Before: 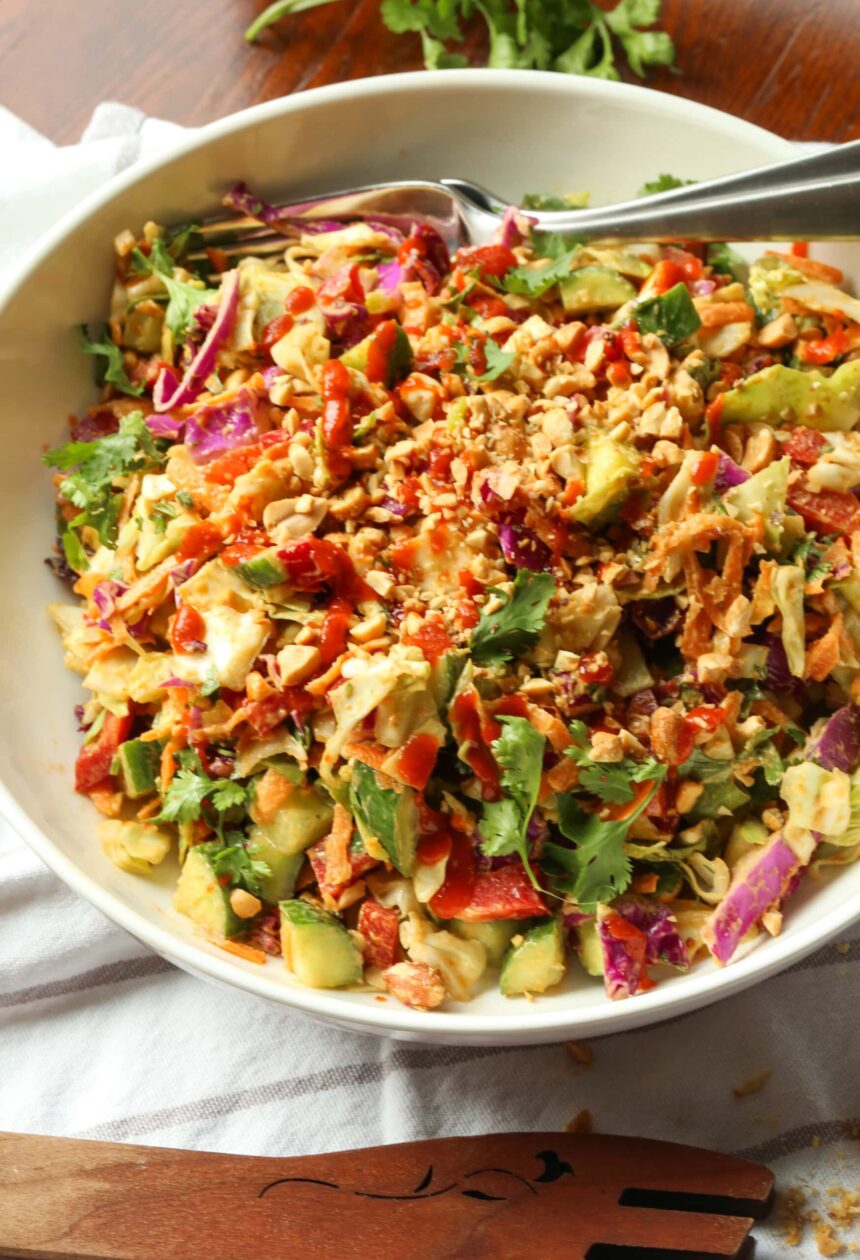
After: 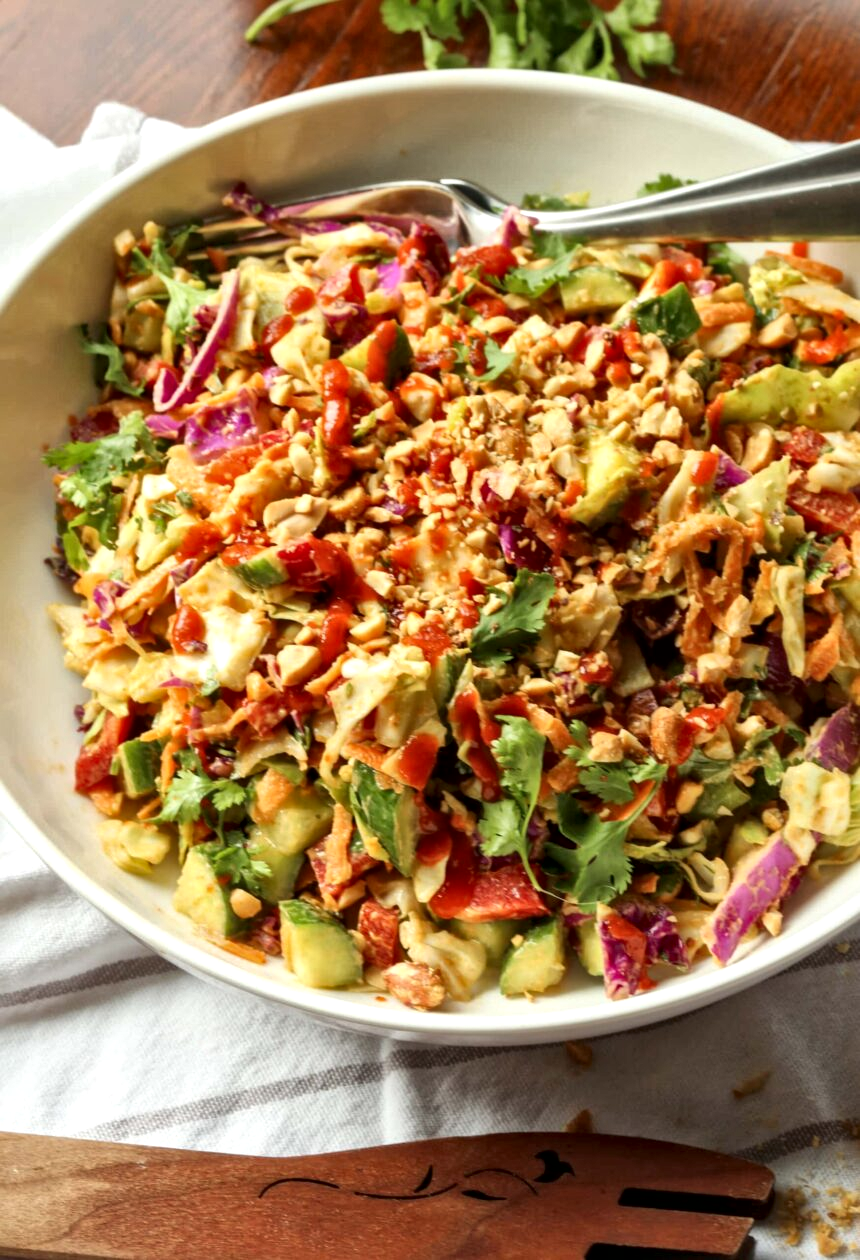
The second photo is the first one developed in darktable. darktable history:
rotate and perspective: crop left 0, crop top 0
local contrast: mode bilateral grid, contrast 20, coarseness 19, detail 163%, midtone range 0.2
